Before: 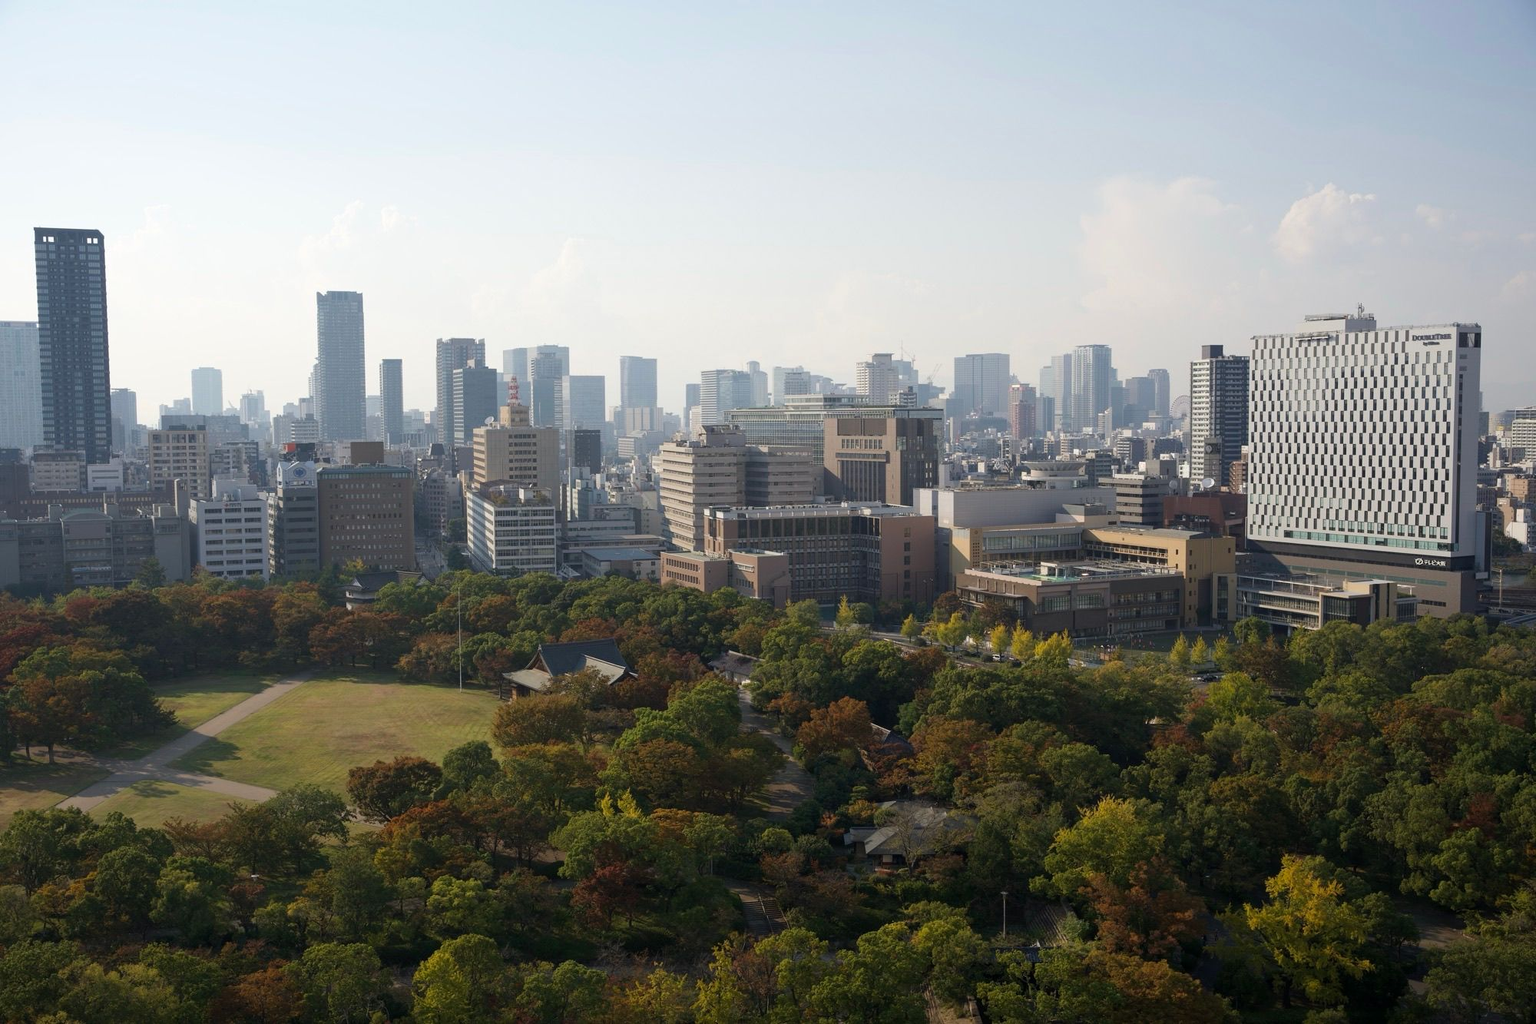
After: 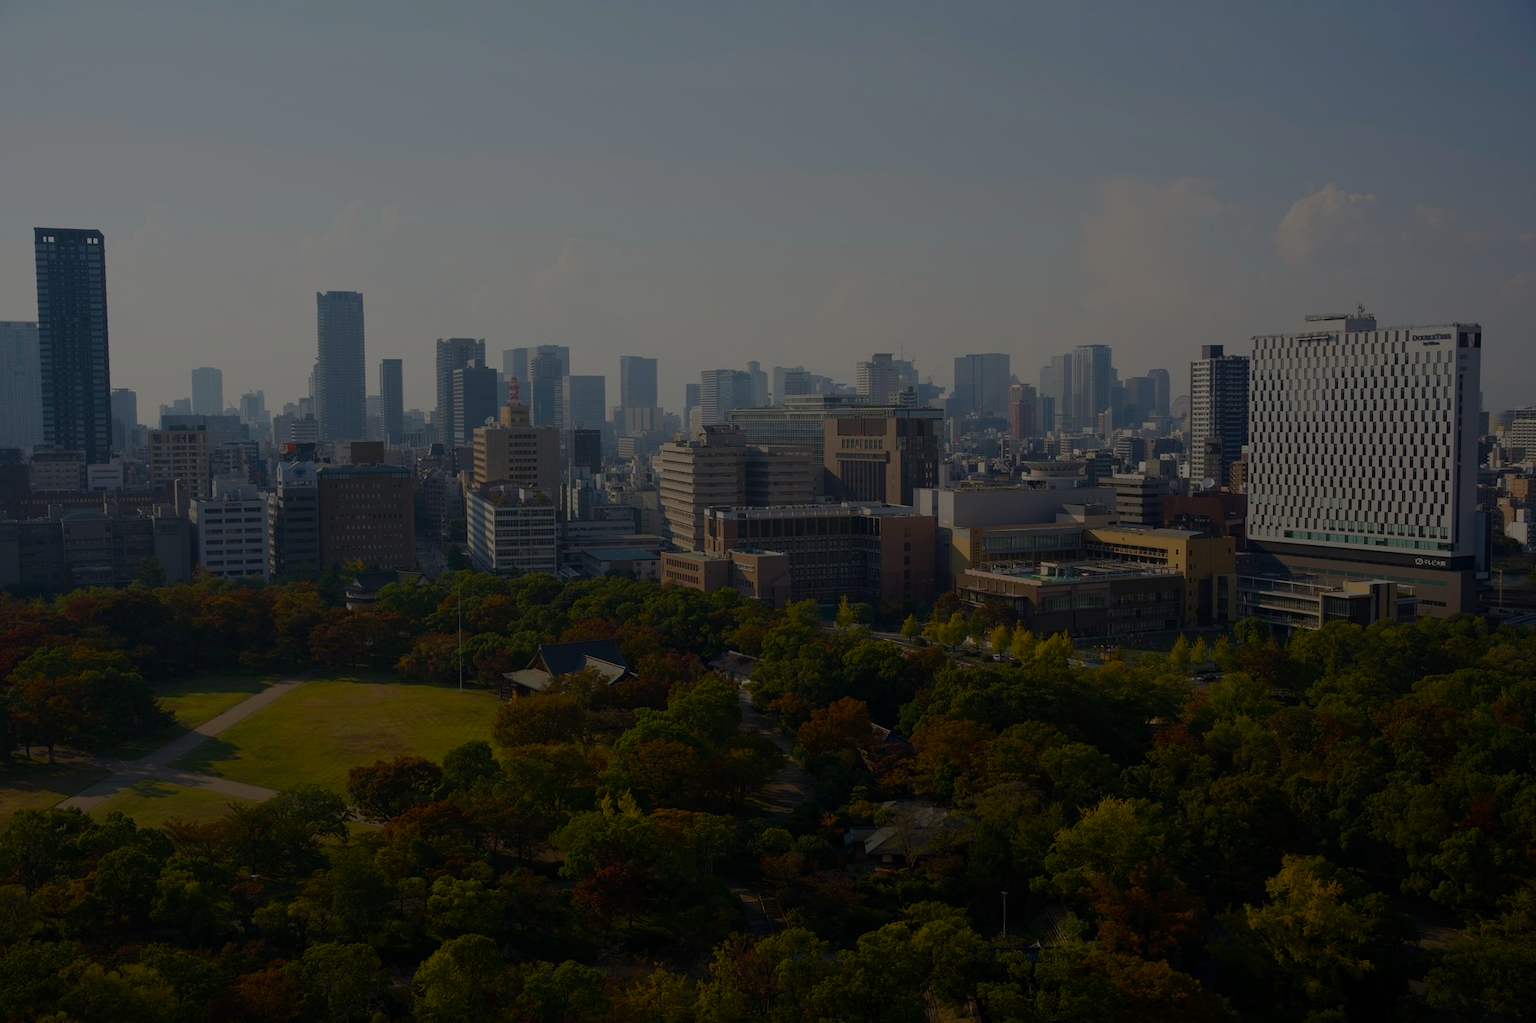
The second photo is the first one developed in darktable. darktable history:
color balance rgb: shadows lift › hue 84.98°, linear chroma grading › global chroma 14.691%, perceptual saturation grading › global saturation 31.048%, global vibrance 20%
exposure: exposure -2.36 EV, compensate exposure bias true, compensate highlight preservation false
